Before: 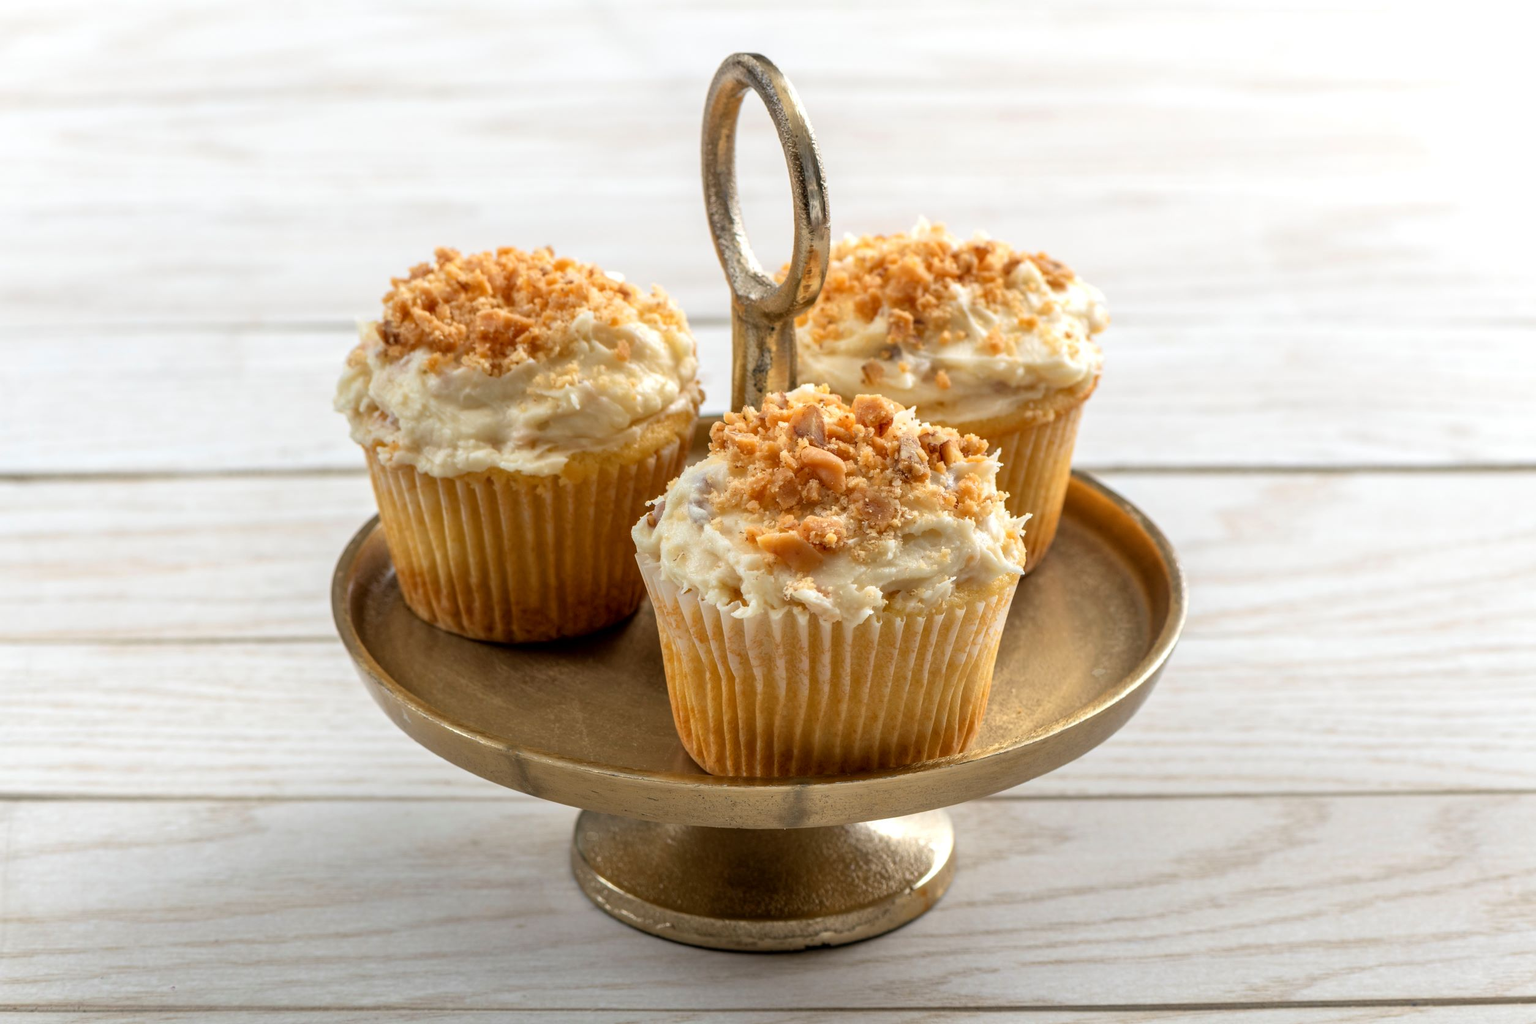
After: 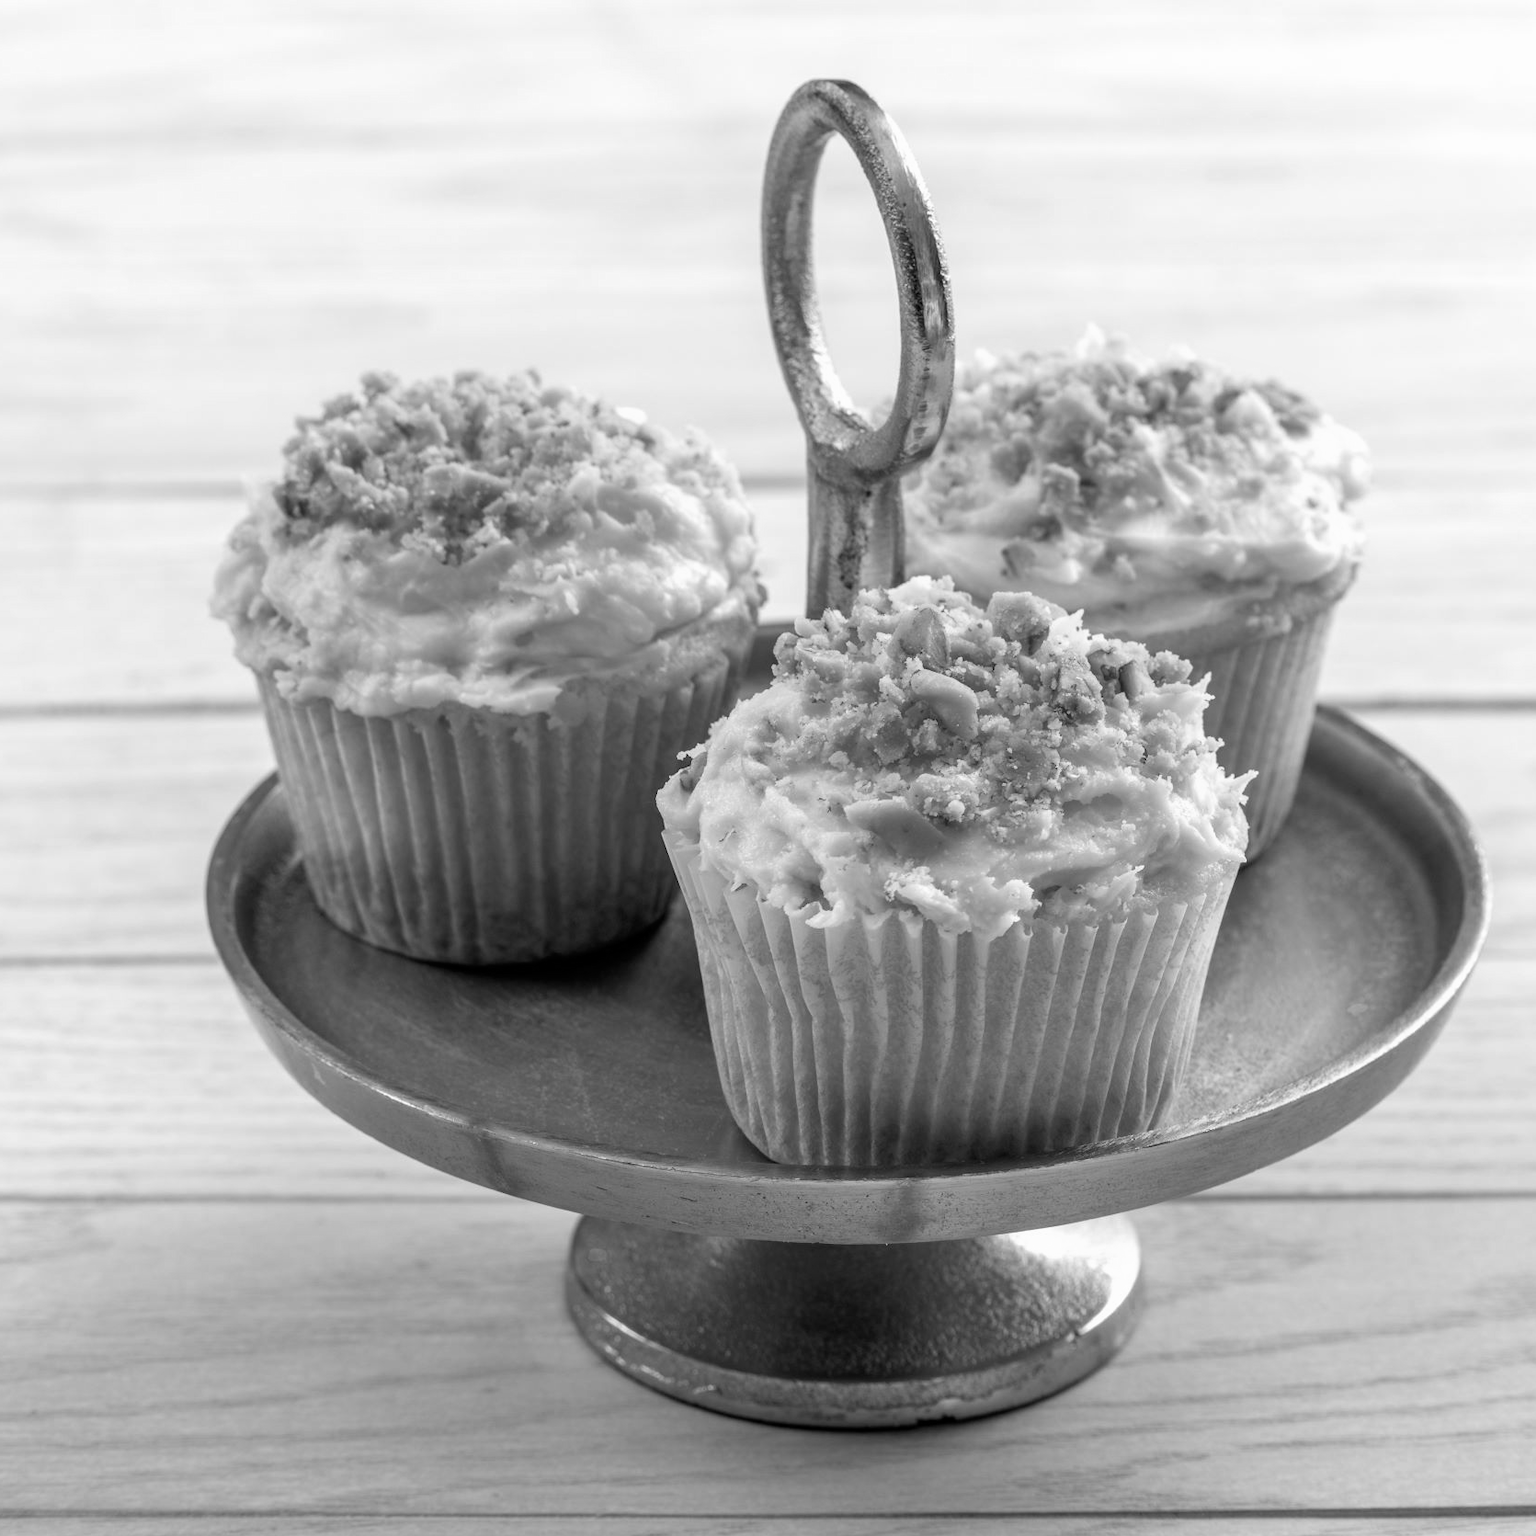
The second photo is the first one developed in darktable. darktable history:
crop and rotate: left 12.673%, right 20.66%
monochrome: on, module defaults
color balance rgb: shadows lift › hue 87.51°, highlights gain › chroma 3.21%, highlights gain › hue 55.1°, global offset › chroma 0.15%, global offset › hue 253.66°, linear chroma grading › global chroma 0.5%
